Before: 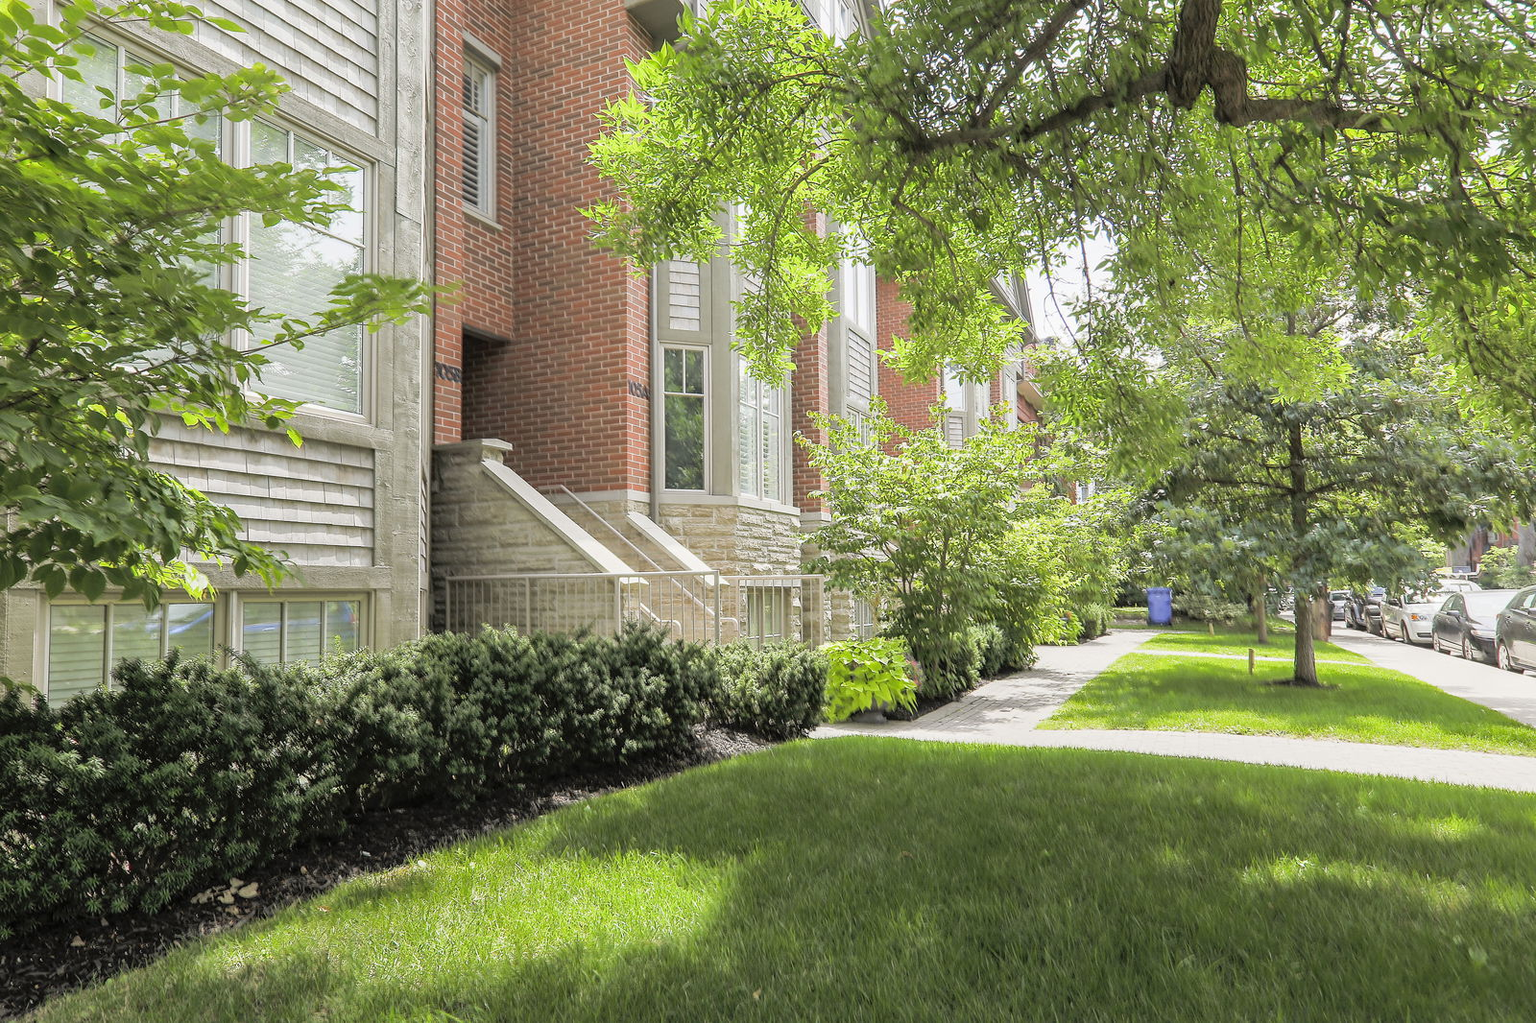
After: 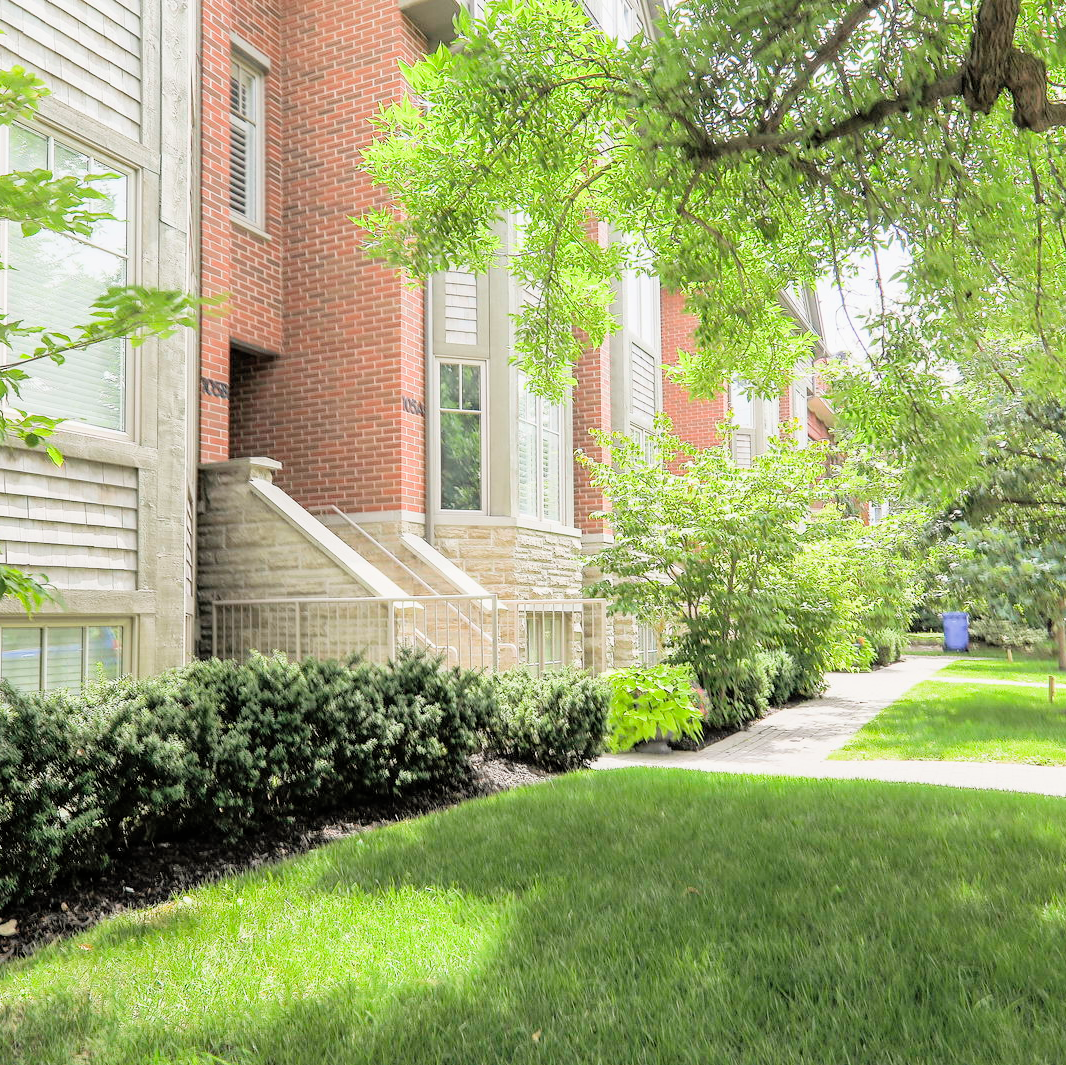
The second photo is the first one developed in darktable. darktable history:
crop and rotate: left 15.754%, right 17.579%
filmic rgb: white relative exposure 3.8 EV, hardness 4.35
exposure: exposure 0.95 EV, compensate highlight preservation false
